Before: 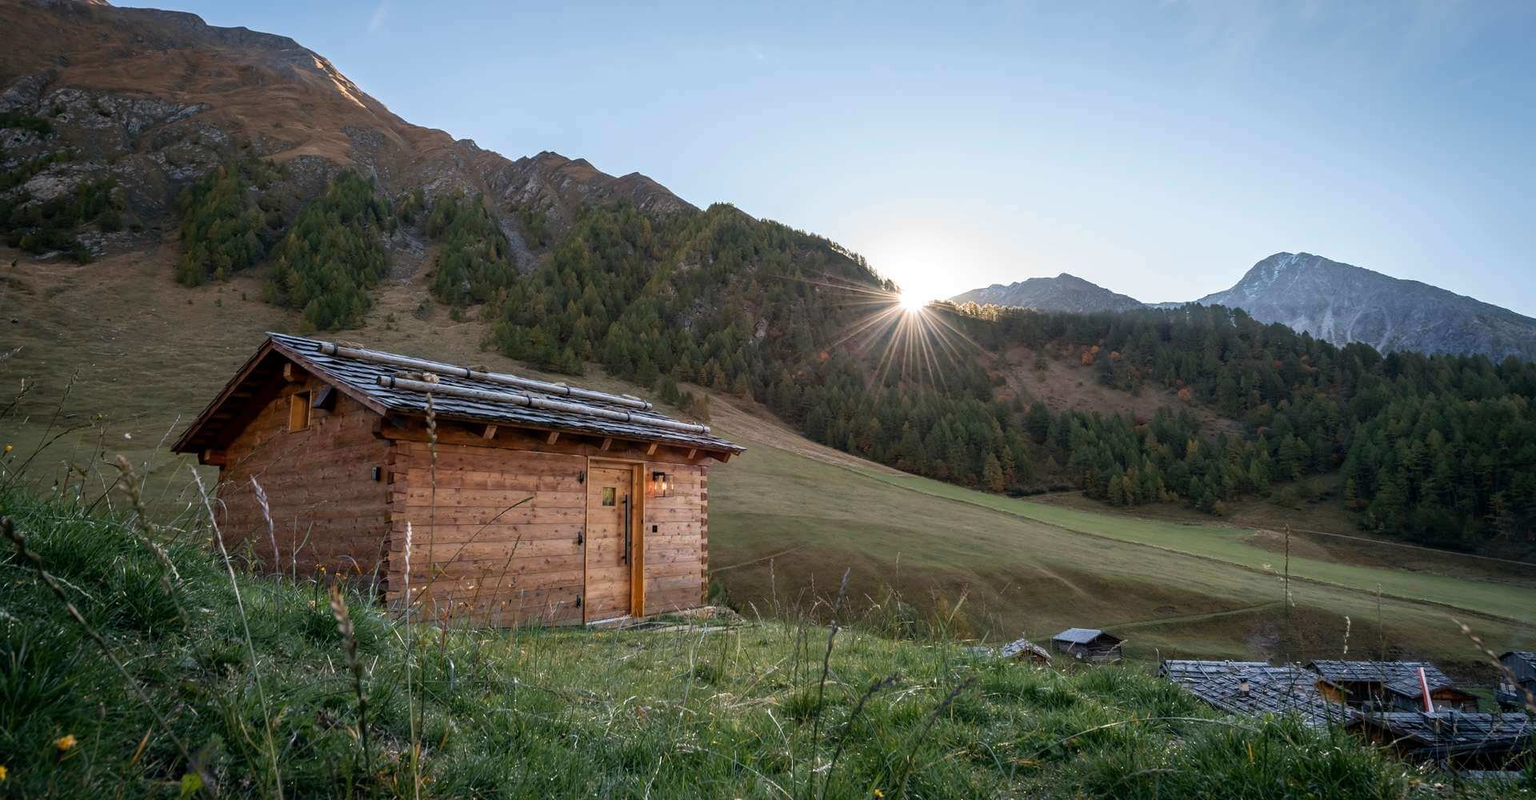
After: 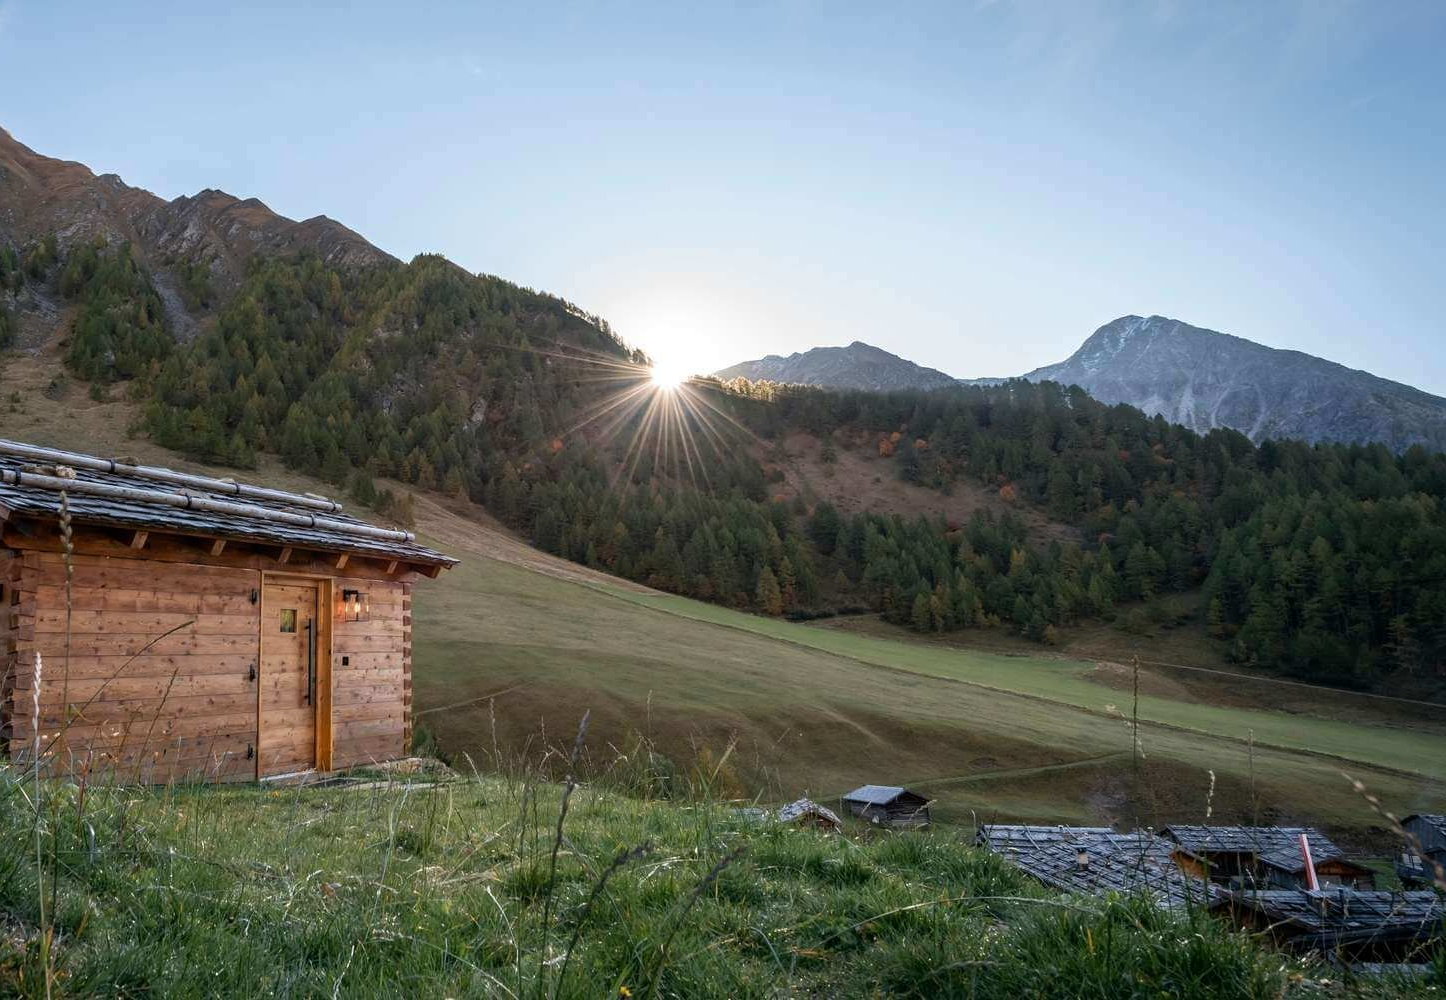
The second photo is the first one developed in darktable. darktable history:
crop and rotate: left 24.649%
